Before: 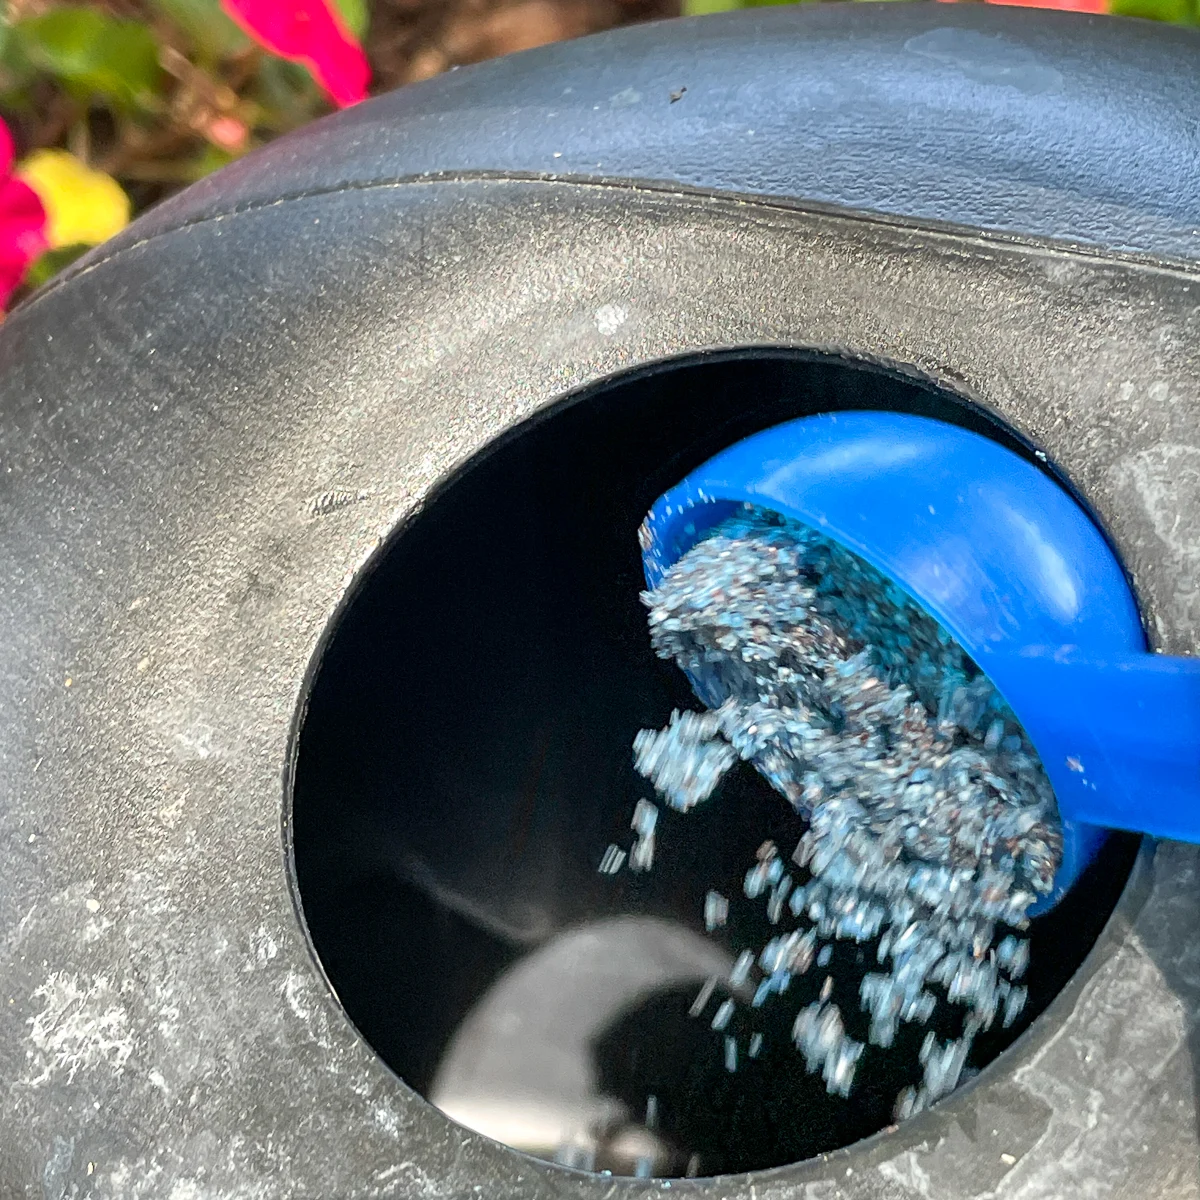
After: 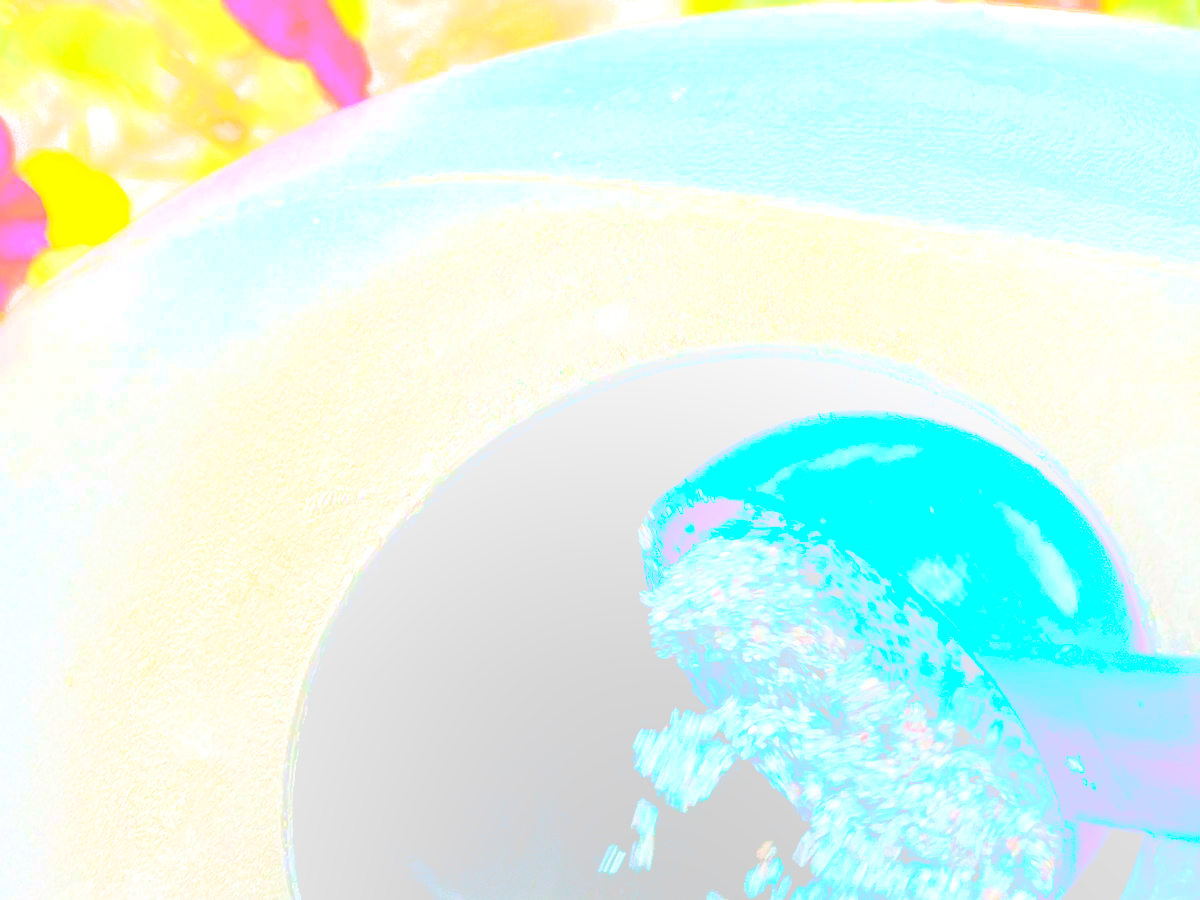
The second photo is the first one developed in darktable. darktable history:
haze removal: strength 0.29, distance 0.25, compatibility mode true, adaptive false
color balance rgb: perceptual saturation grading › global saturation 25%, global vibrance 20%
exposure: black level correction 0.01, exposure 0.011 EV, compensate highlight preservation false
velvia: strength 27%
base curve: curves: ch0 [(0, 0) (0.036, 0.025) (0.121, 0.166) (0.206, 0.329) (0.605, 0.79) (1, 1)], preserve colors none
bloom: size 85%, threshold 5%, strength 85%
crop: bottom 24.988%
